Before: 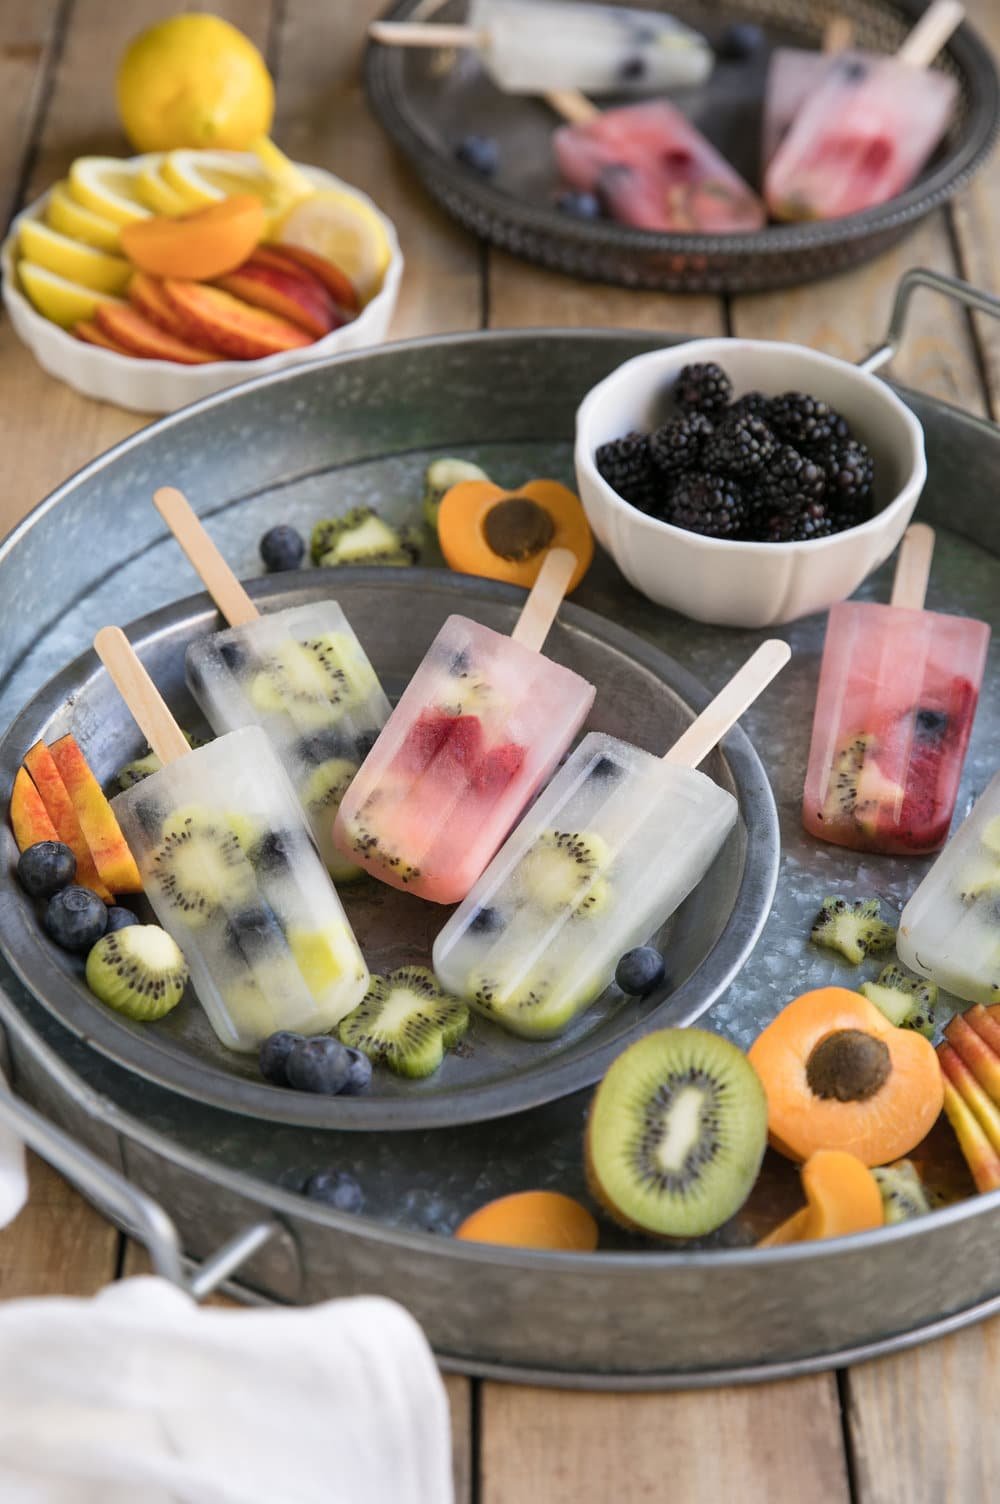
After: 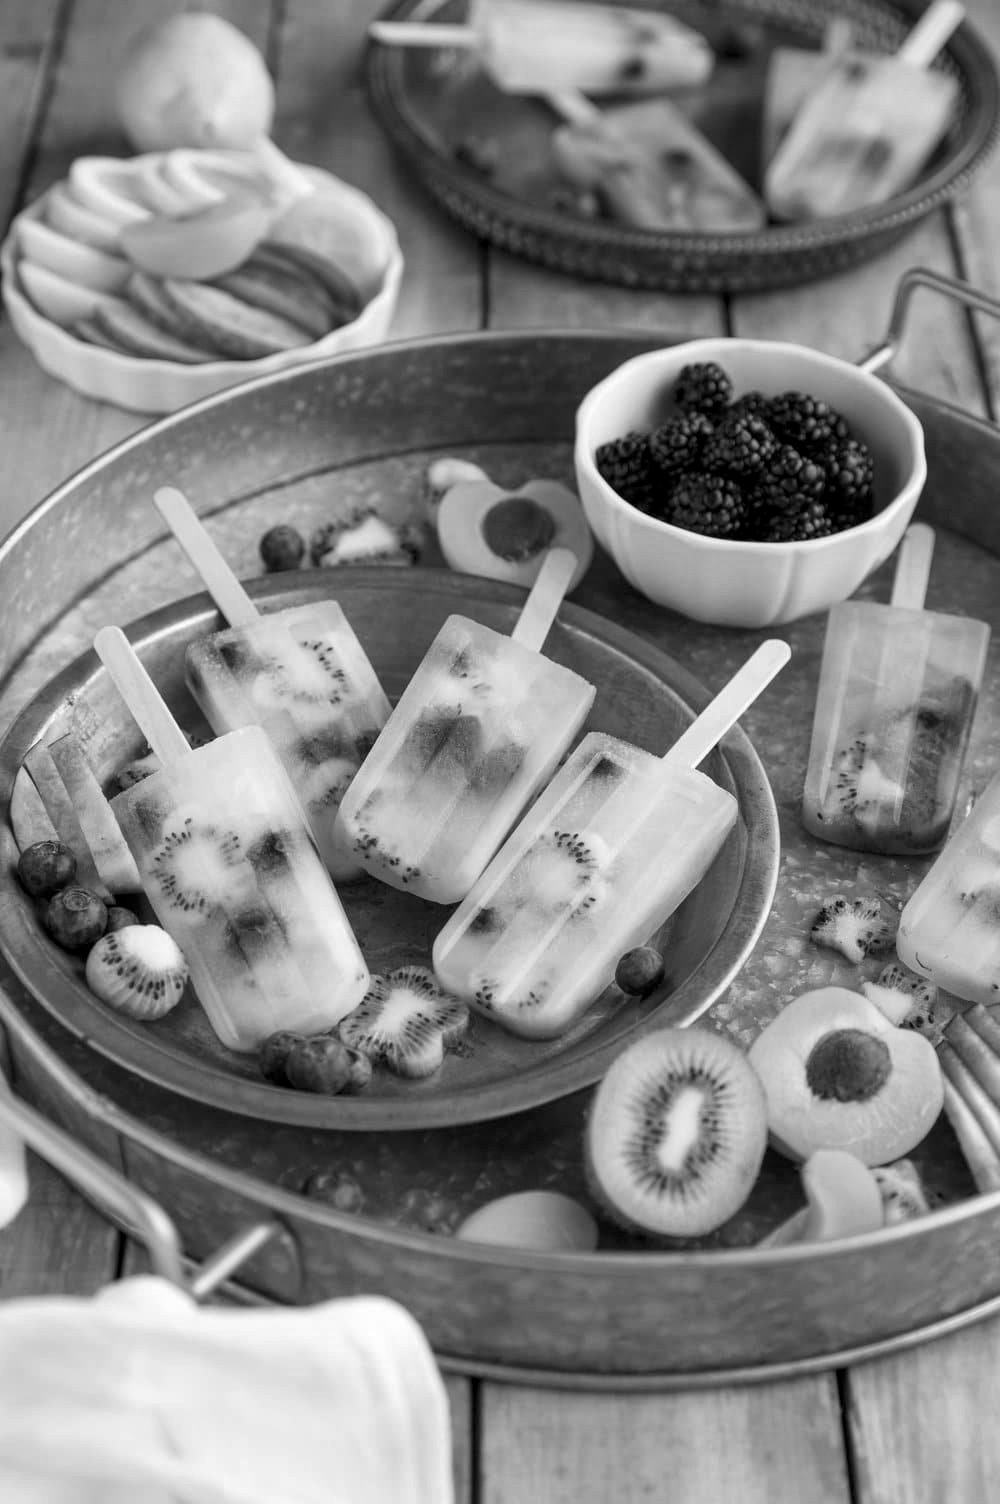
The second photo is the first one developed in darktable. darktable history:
local contrast: highlights 100%, shadows 100%, detail 131%, midtone range 0.2
monochrome: on, module defaults
